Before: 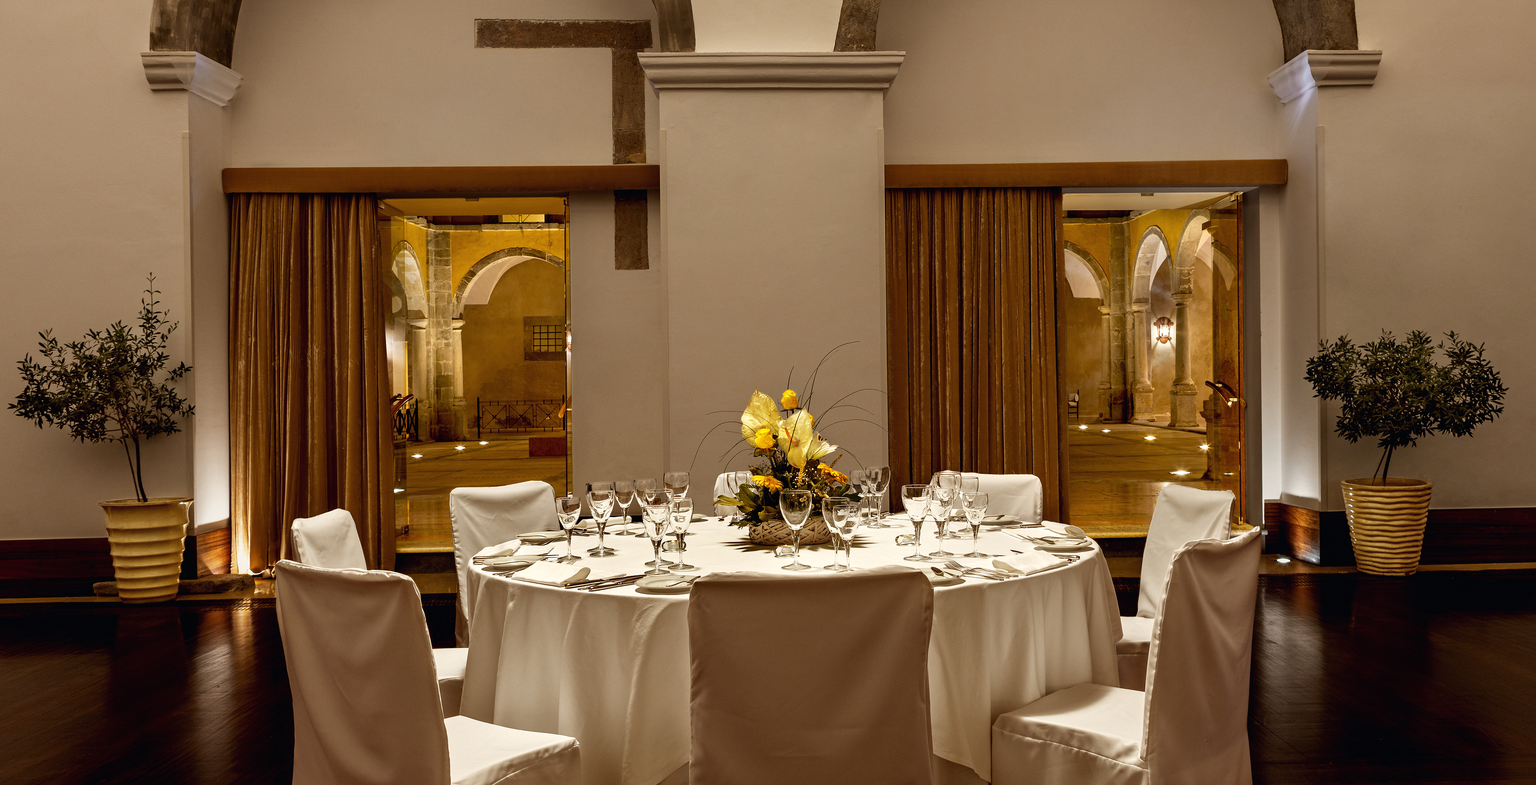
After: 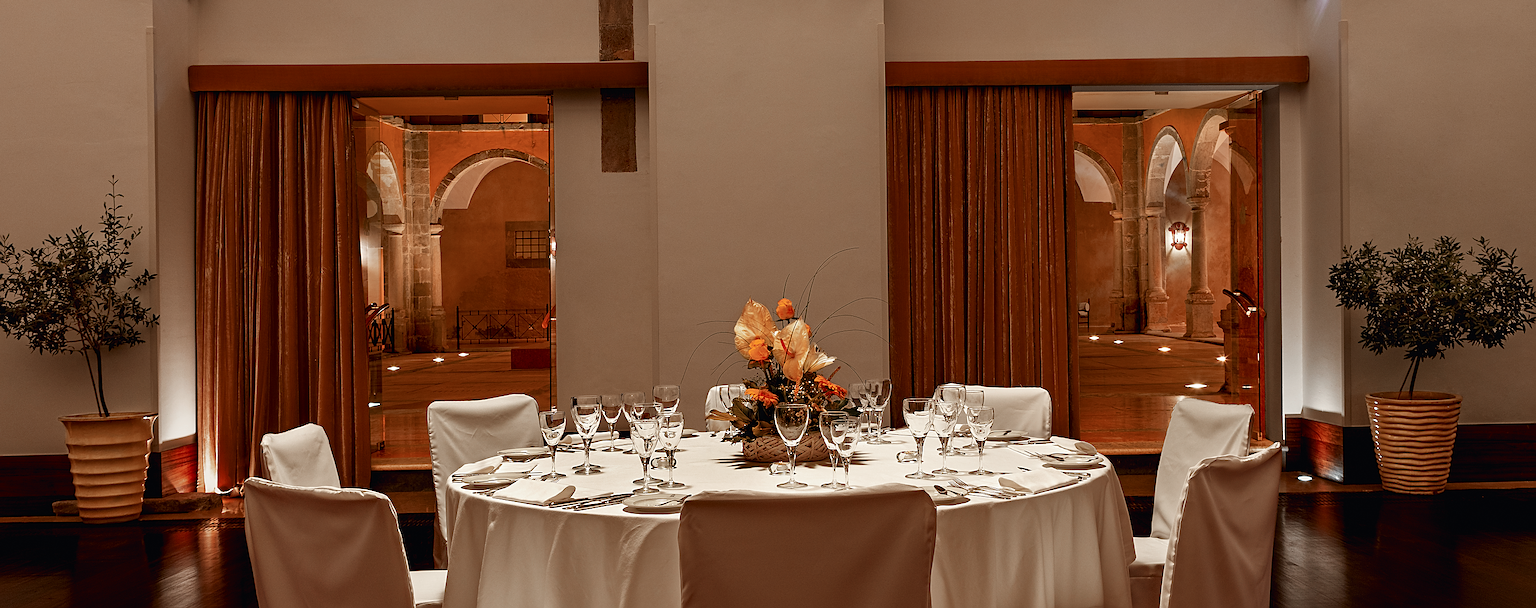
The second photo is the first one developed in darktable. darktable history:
crop and rotate: left 2.858%, top 13.555%, right 2.085%, bottom 12.736%
color zones: curves: ch0 [(0, 0.299) (0.25, 0.383) (0.456, 0.352) (0.736, 0.571)]; ch1 [(0, 0.63) (0.151, 0.568) (0.254, 0.416) (0.47, 0.558) (0.732, 0.37) (0.909, 0.492)]; ch2 [(0.004, 0.604) (0.158, 0.443) (0.257, 0.403) (0.761, 0.468)]
sharpen: on, module defaults
